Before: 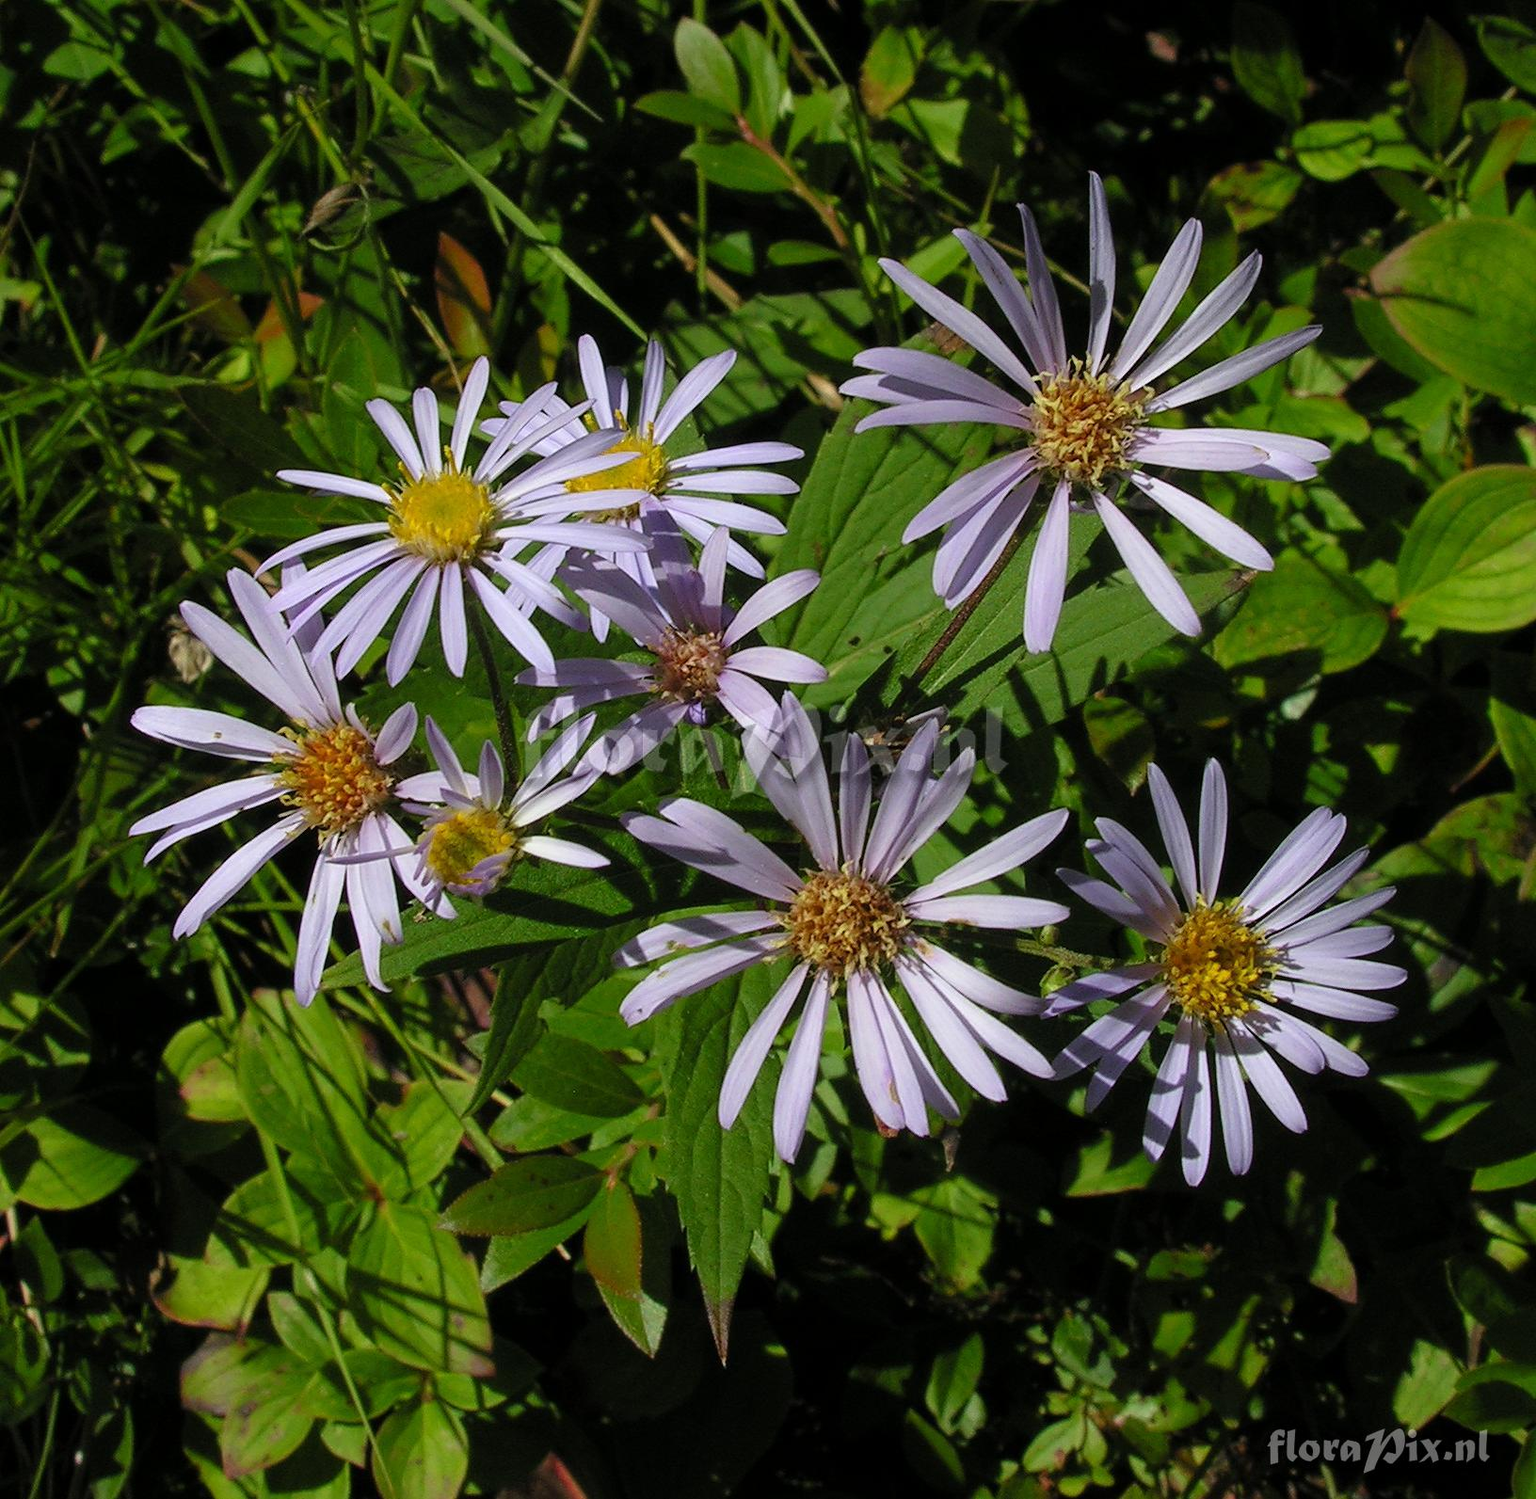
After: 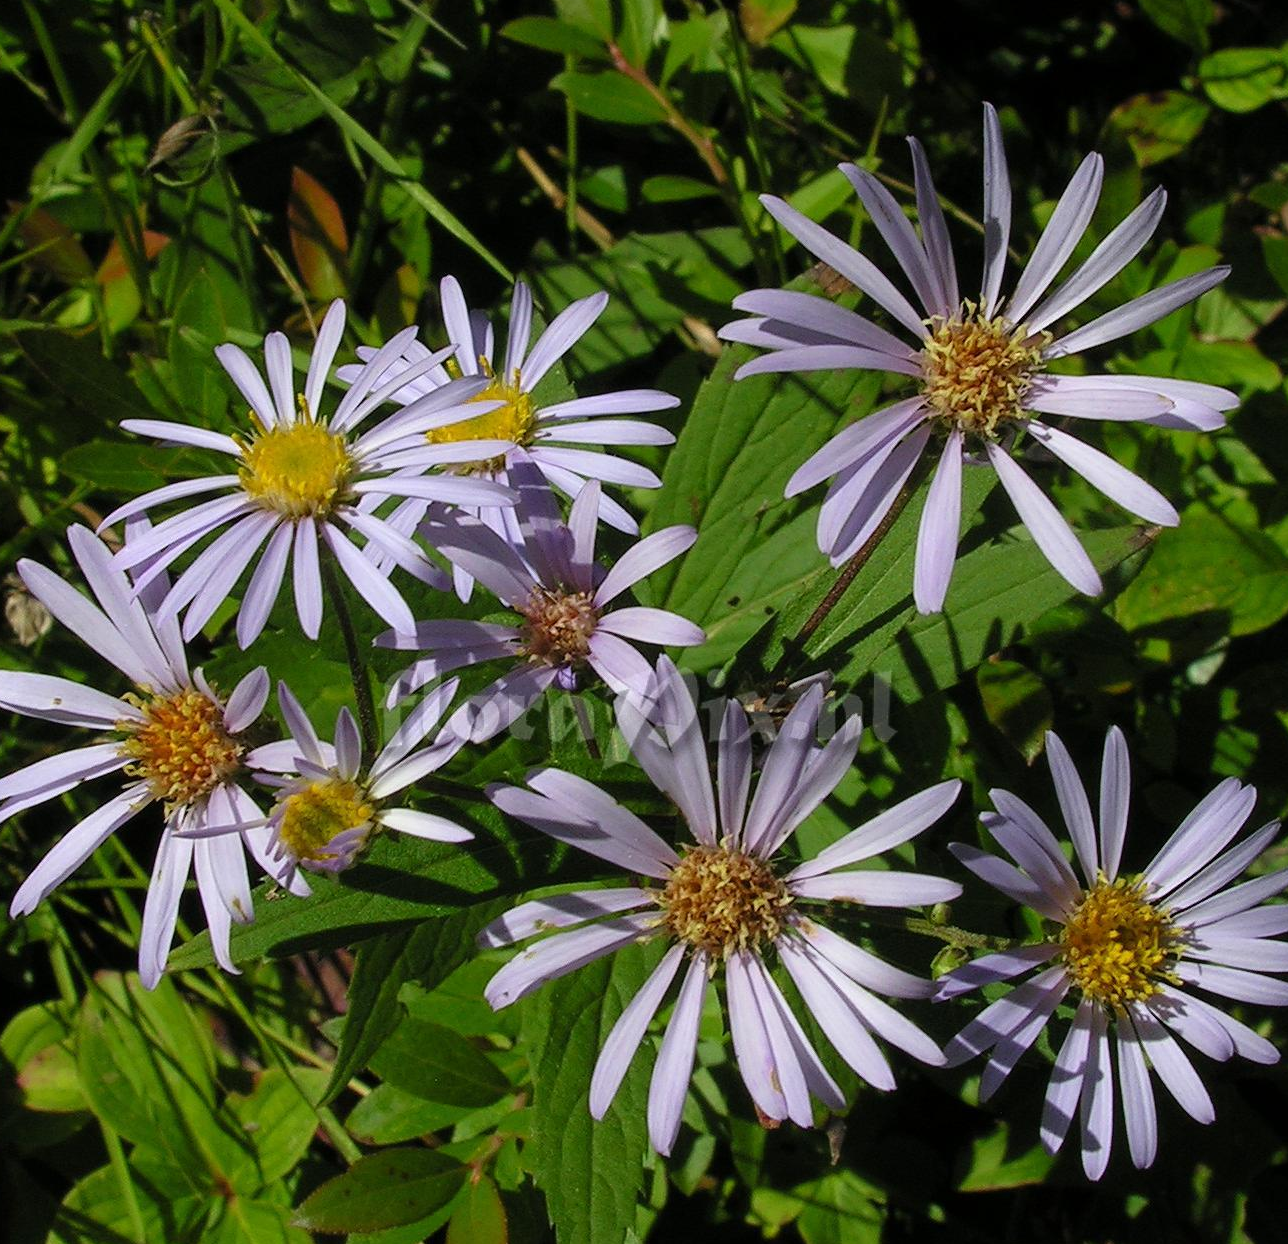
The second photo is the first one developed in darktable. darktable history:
crop and rotate: left 10.715%, top 5.071%, right 10.318%, bottom 16.828%
